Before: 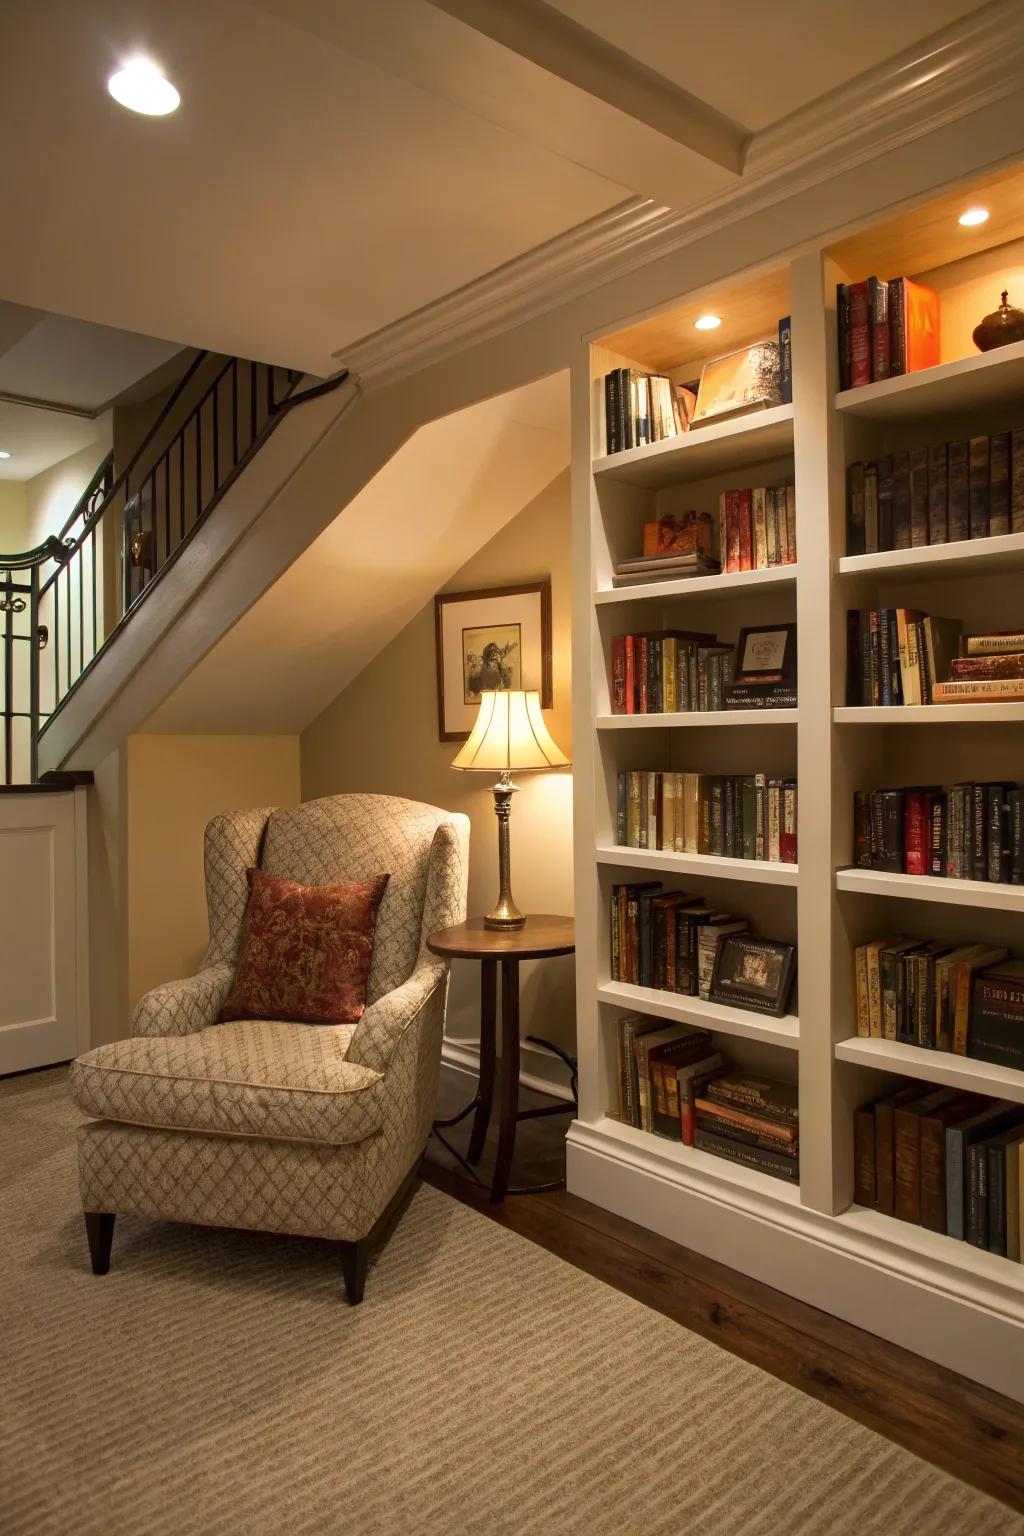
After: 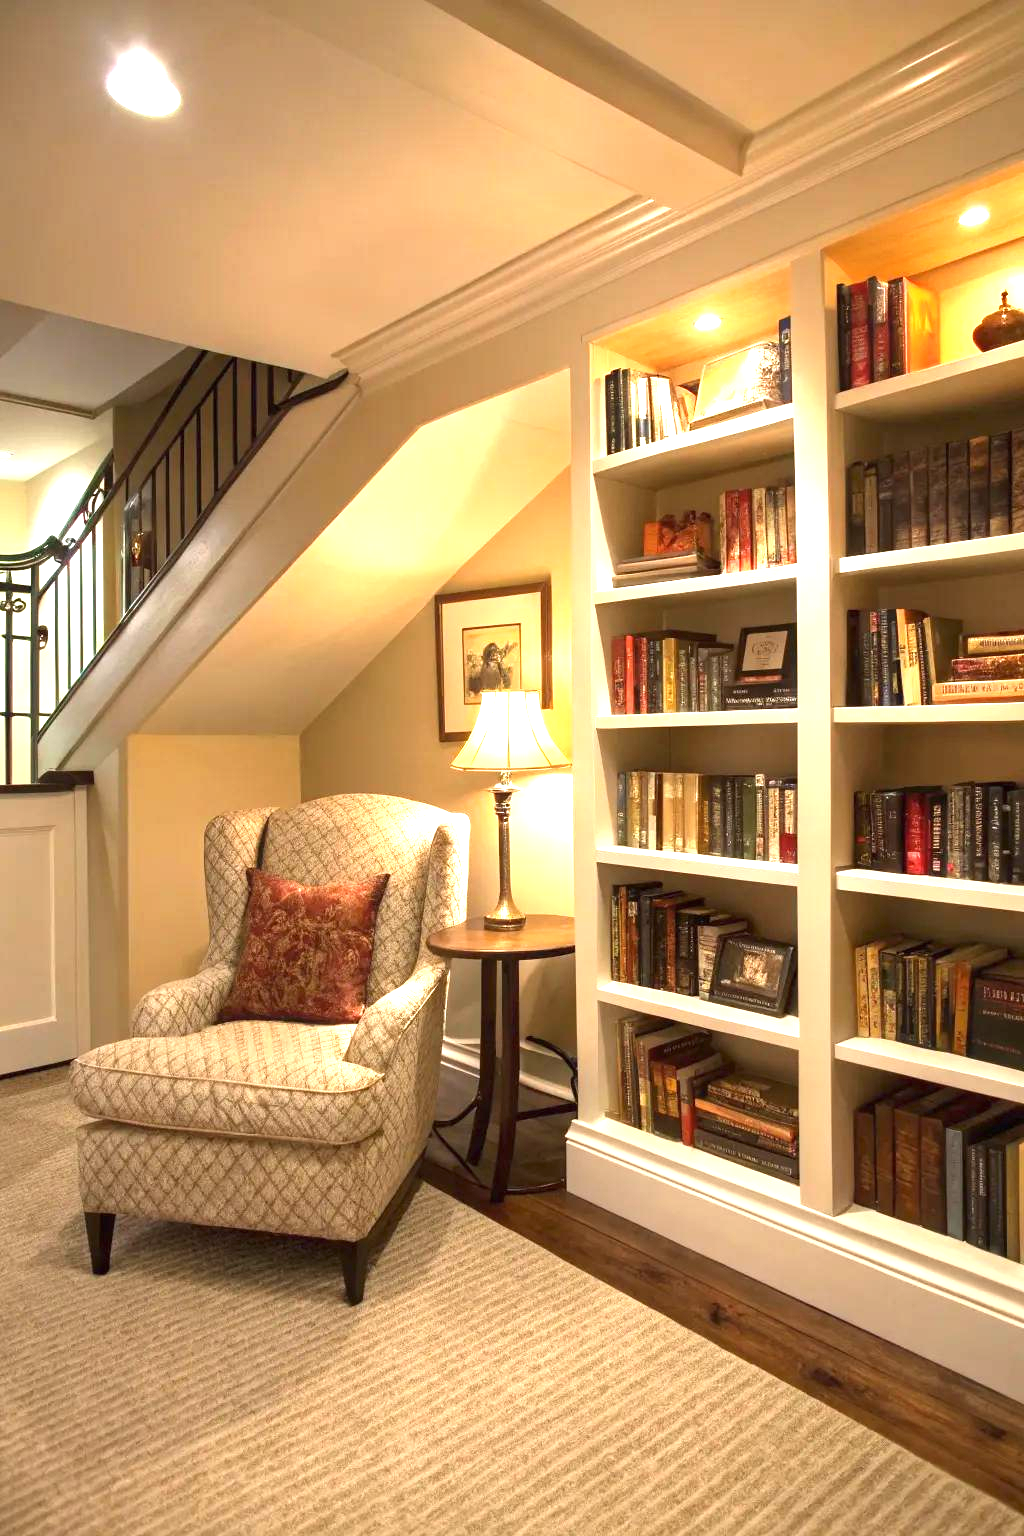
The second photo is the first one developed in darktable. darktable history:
exposure: black level correction 0, exposure 1.472 EV, compensate highlight preservation false
